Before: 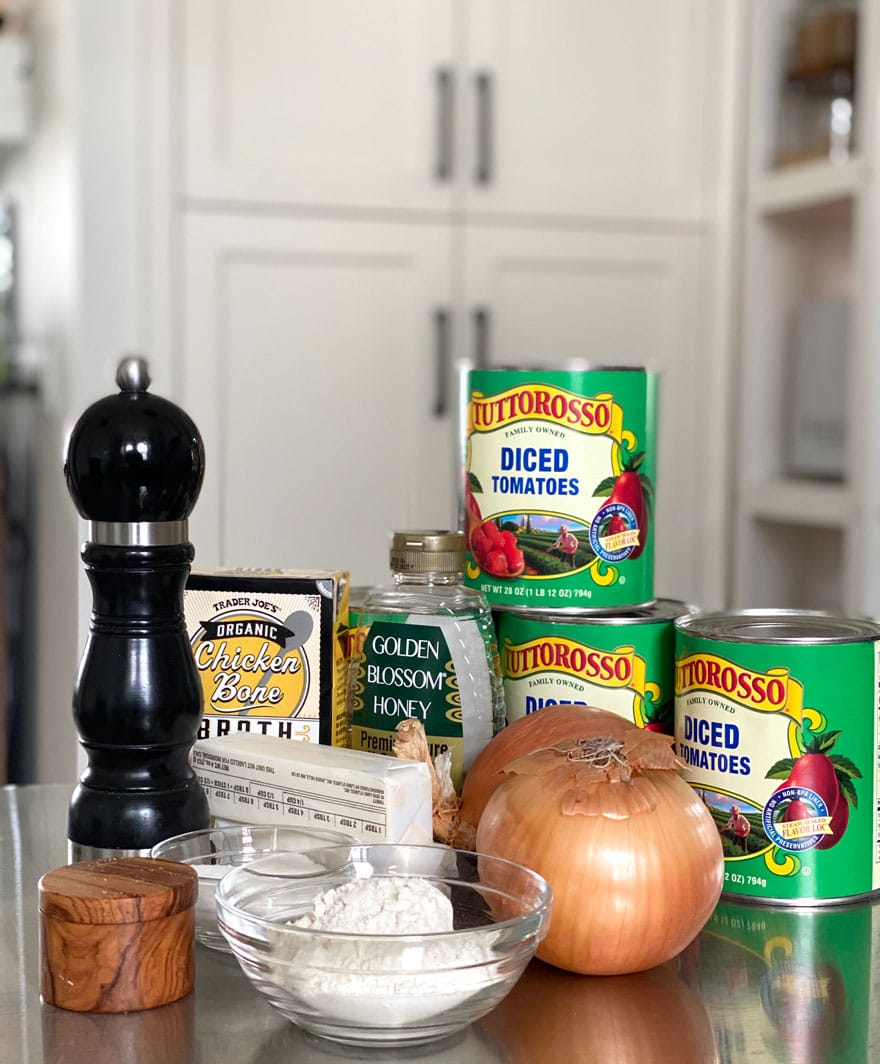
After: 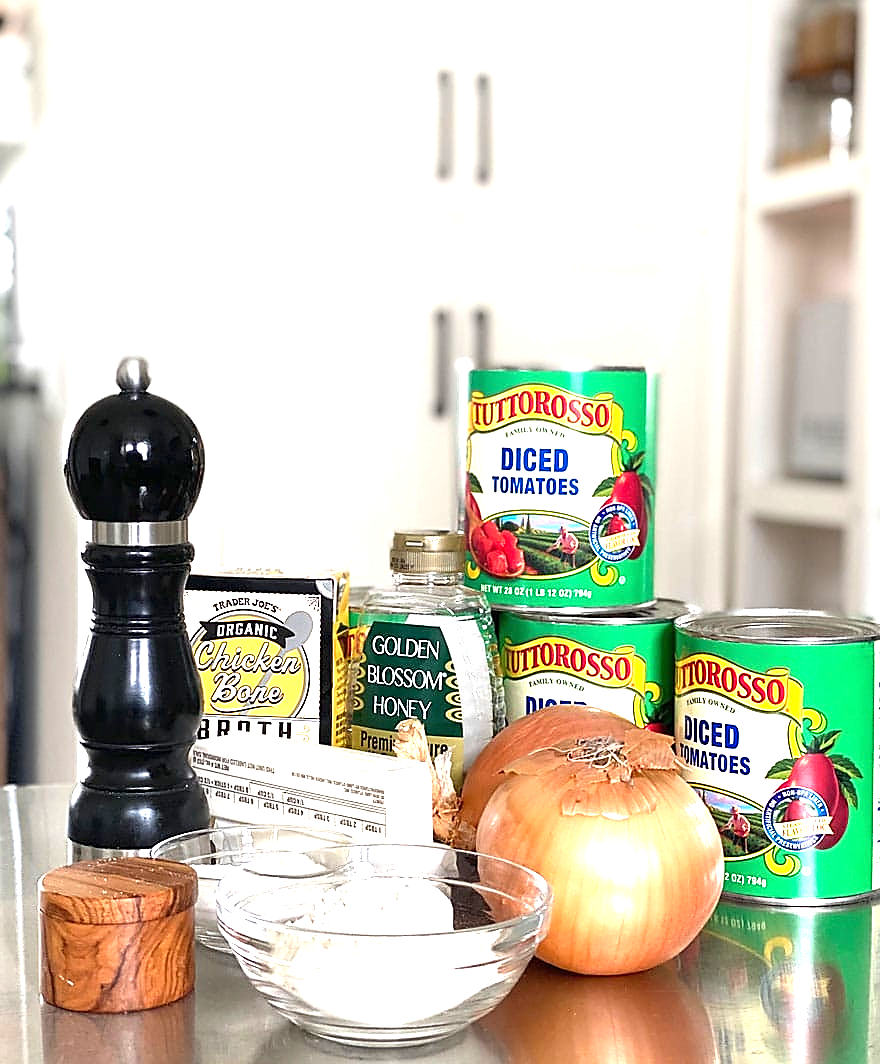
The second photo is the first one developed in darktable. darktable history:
exposure: black level correction 0, exposure 1.2 EV, compensate highlight preservation false
sharpen: radius 1.355, amount 1.235, threshold 0.848
